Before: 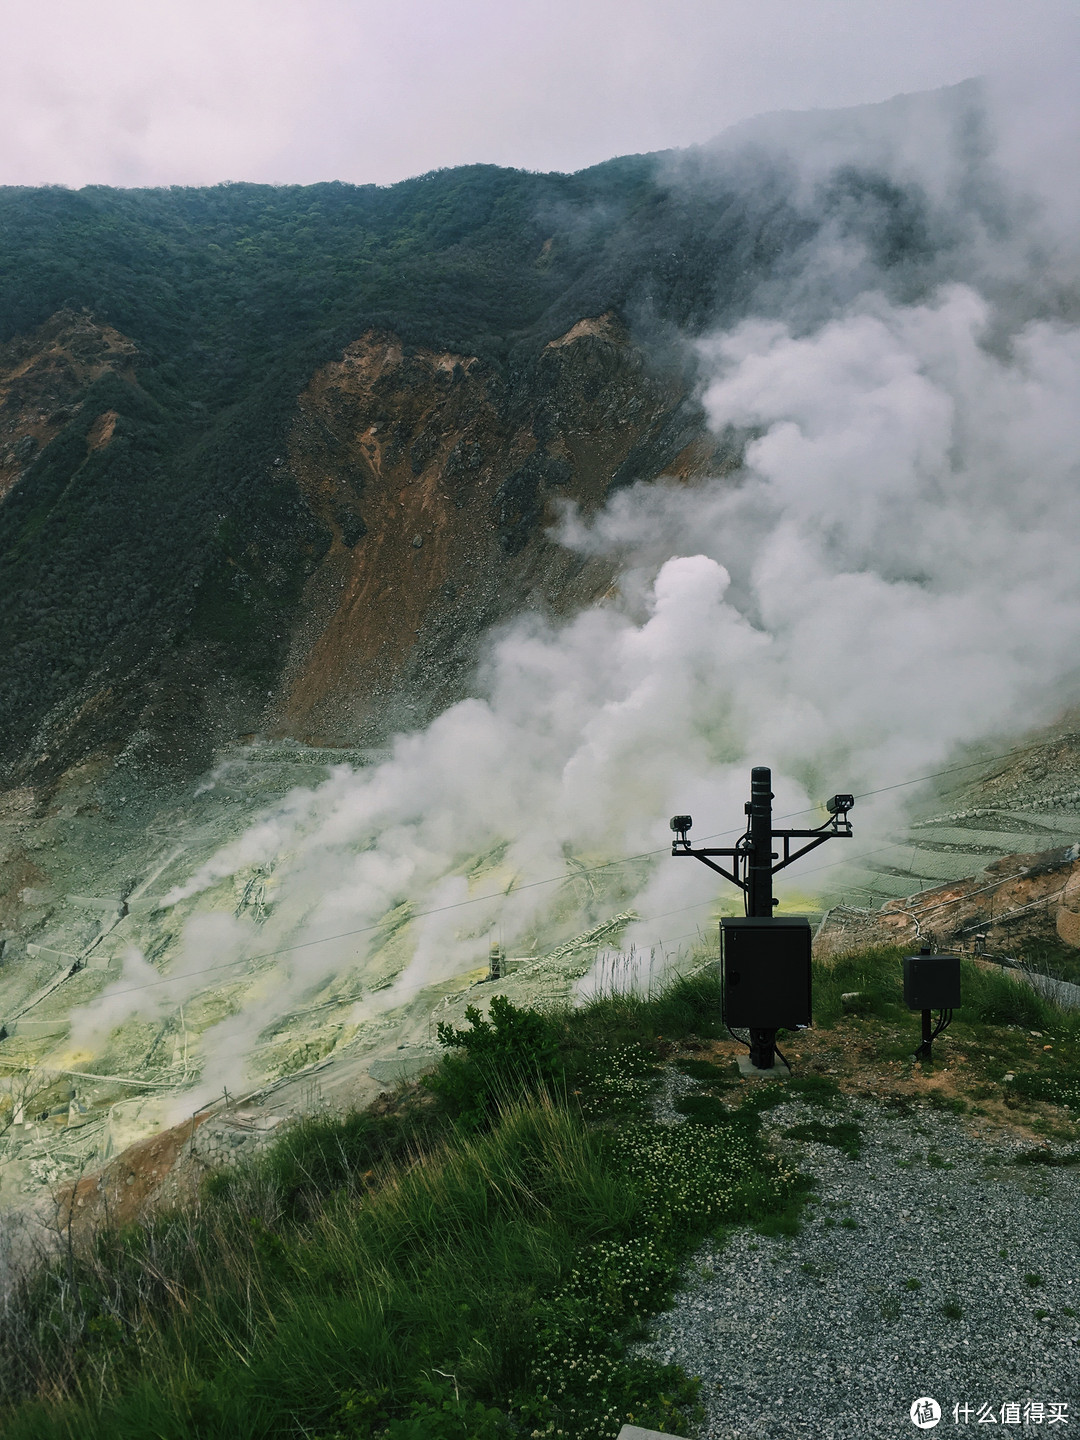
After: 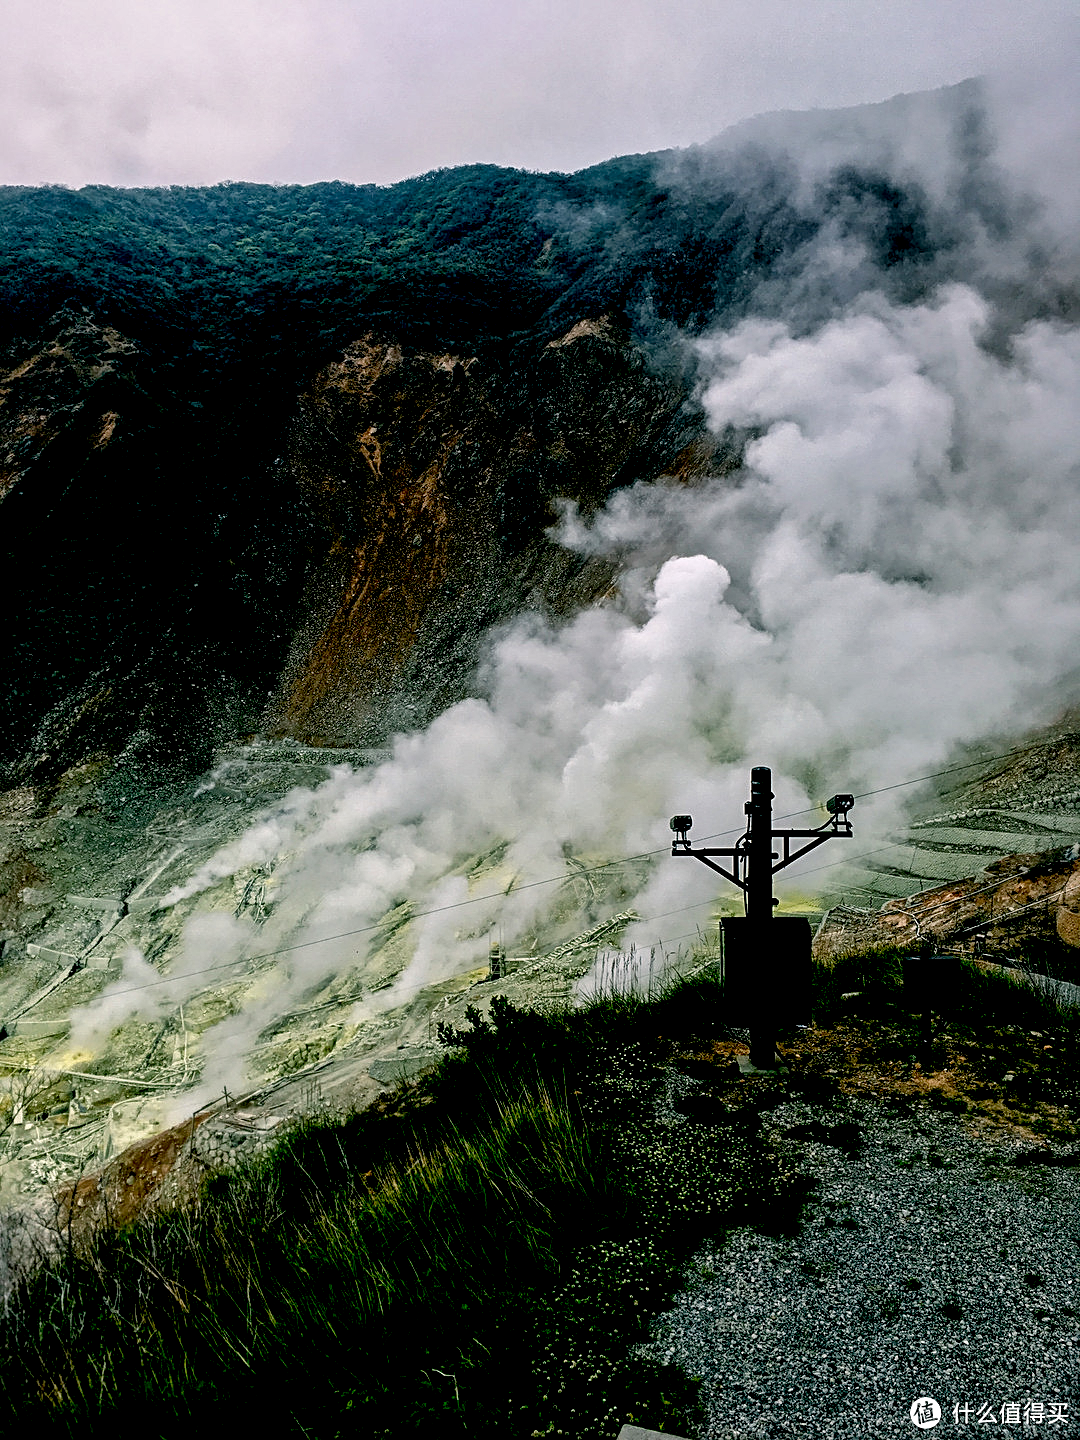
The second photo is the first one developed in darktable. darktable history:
sharpen: radius 2.5, amount 0.334
exposure: black level correction 0.047, exposure 0.014 EV, compensate highlight preservation false
local contrast: highlights 77%, shadows 56%, detail 175%, midtone range 0.427
